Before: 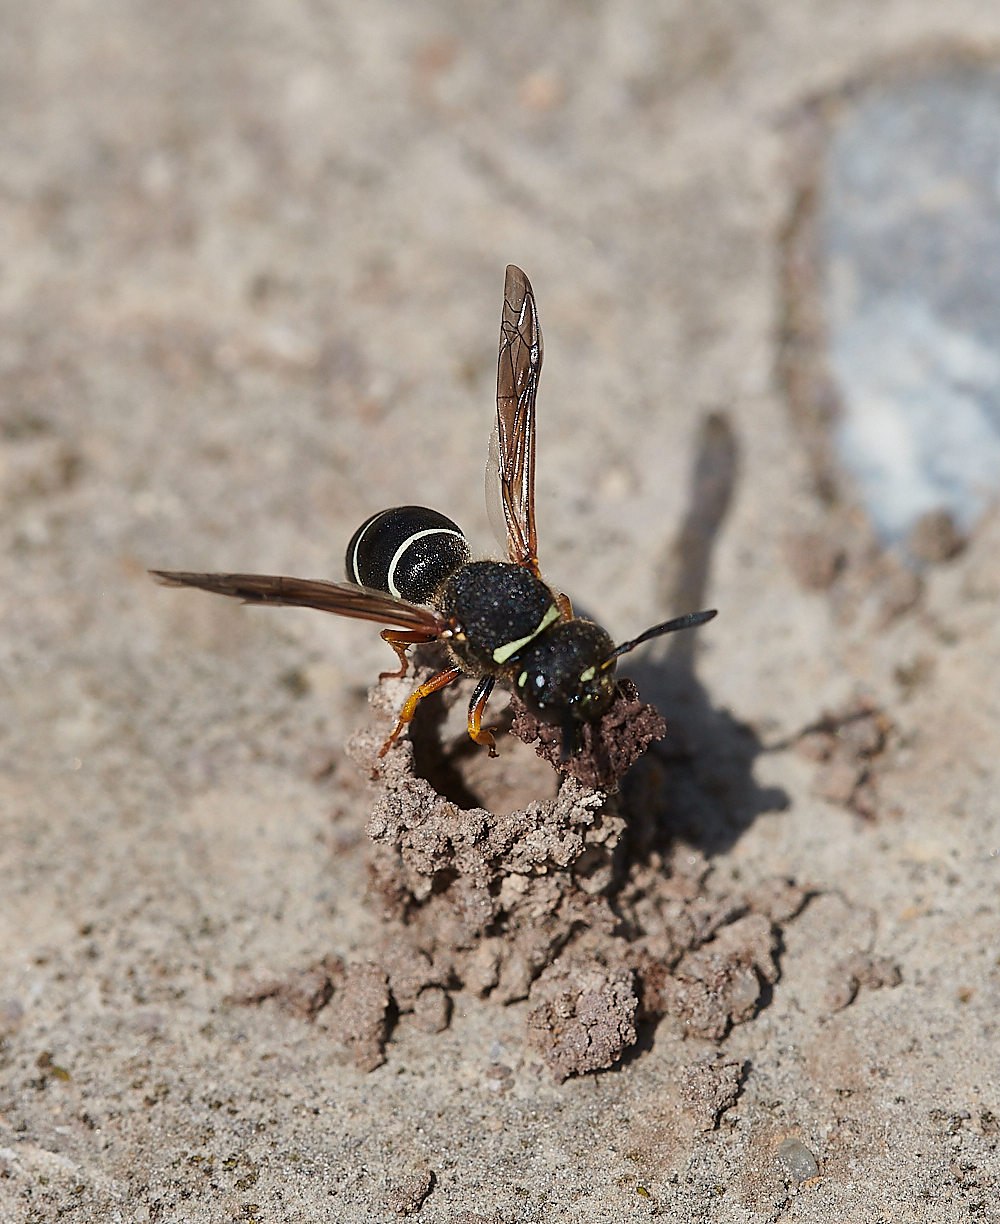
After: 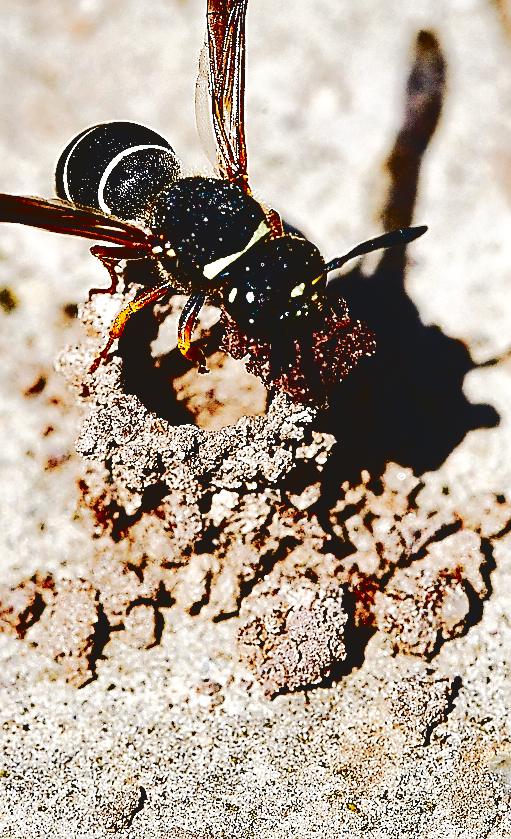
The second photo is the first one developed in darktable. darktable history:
crop and rotate: left 29.012%, top 31.376%, right 19.855%
local contrast: highlights 106%, shadows 98%, detail 120%, midtone range 0.2
base curve: curves: ch0 [(0, 0.015) (0.085, 0.116) (0.134, 0.298) (0.19, 0.545) (0.296, 0.764) (0.599, 0.982) (1, 1)], preserve colors none
contrast brightness saturation: contrast 0.089, brightness -0.577, saturation 0.166
sharpen: on, module defaults
exposure: compensate highlight preservation false
haze removal: compatibility mode true, adaptive false
tone curve: curves: ch0 [(0, 0) (0.003, 0.089) (0.011, 0.089) (0.025, 0.088) (0.044, 0.089) (0.069, 0.094) (0.1, 0.108) (0.136, 0.119) (0.177, 0.147) (0.224, 0.204) (0.277, 0.28) (0.335, 0.389) (0.399, 0.486) (0.468, 0.588) (0.543, 0.647) (0.623, 0.705) (0.709, 0.759) (0.801, 0.815) (0.898, 0.873) (1, 1)], color space Lab, independent channels, preserve colors none
